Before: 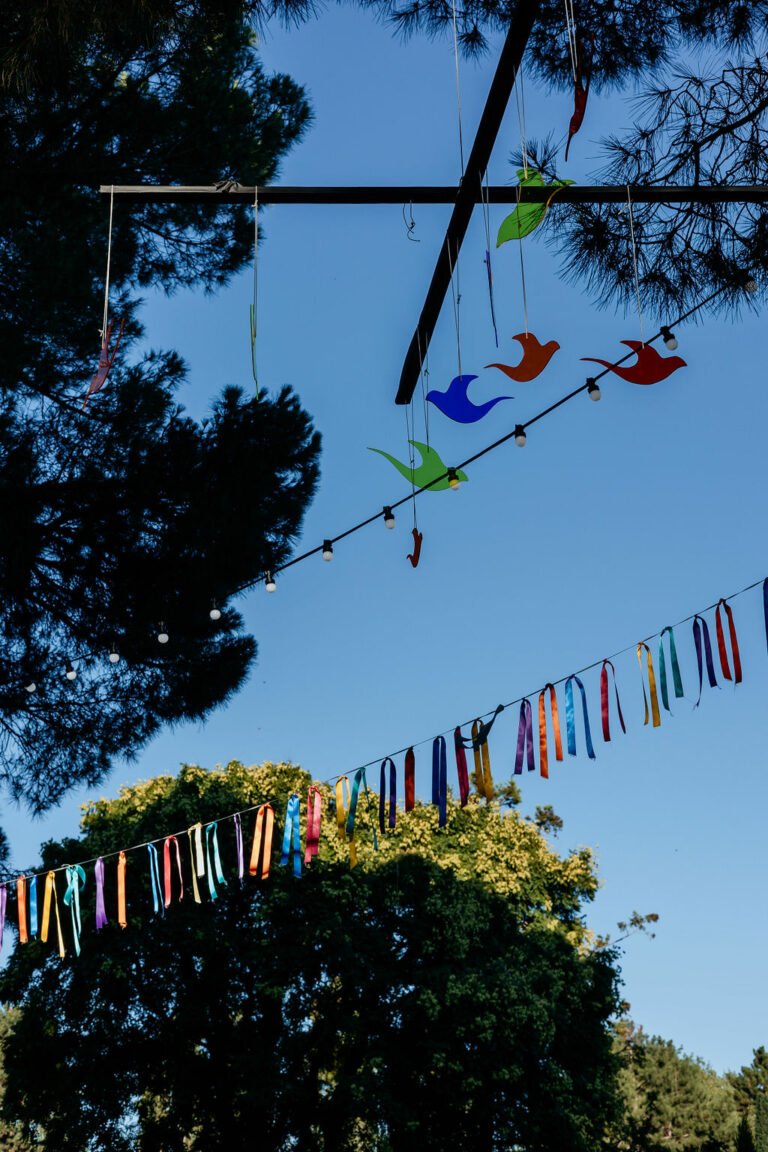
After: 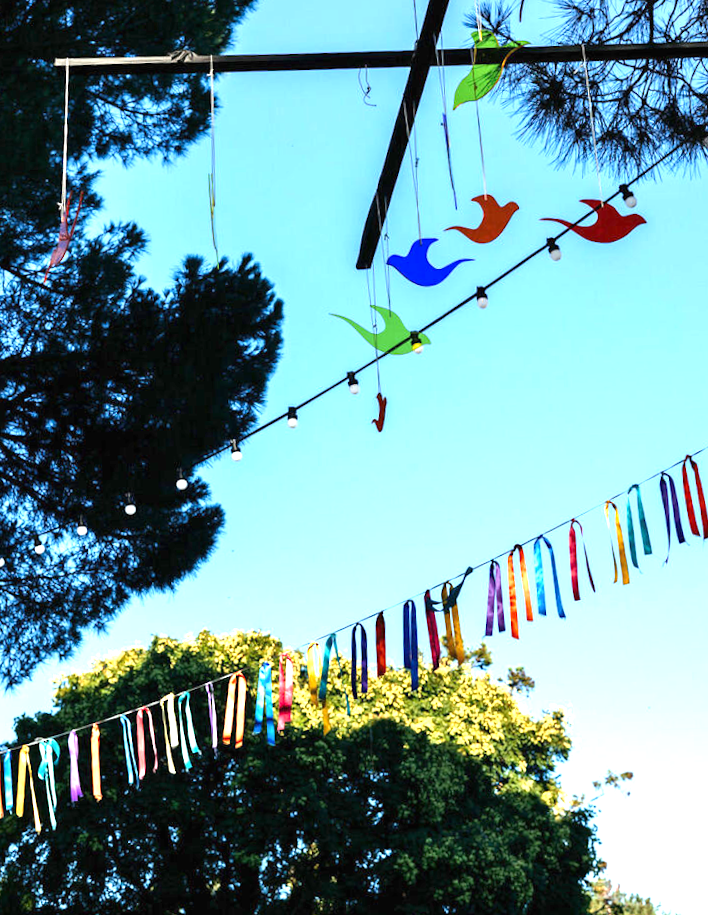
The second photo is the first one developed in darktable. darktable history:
exposure: black level correction 0, exposure 1.75 EV, compensate exposure bias true, compensate highlight preservation false
tone curve: curves: ch0 [(0, 0) (0.003, 0.003) (0.011, 0.011) (0.025, 0.024) (0.044, 0.043) (0.069, 0.068) (0.1, 0.098) (0.136, 0.133) (0.177, 0.174) (0.224, 0.22) (0.277, 0.272) (0.335, 0.329) (0.399, 0.391) (0.468, 0.459) (0.543, 0.545) (0.623, 0.625) (0.709, 0.711) (0.801, 0.802) (0.898, 0.898) (1, 1)], preserve colors none
crop and rotate: angle -1.96°, left 3.097%, top 4.154%, right 1.586%, bottom 0.529%
rotate and perspective: rotation -3.52°, crop left 0.036, crop right 0.964, crop top 0.081, crop bottom 0.919
